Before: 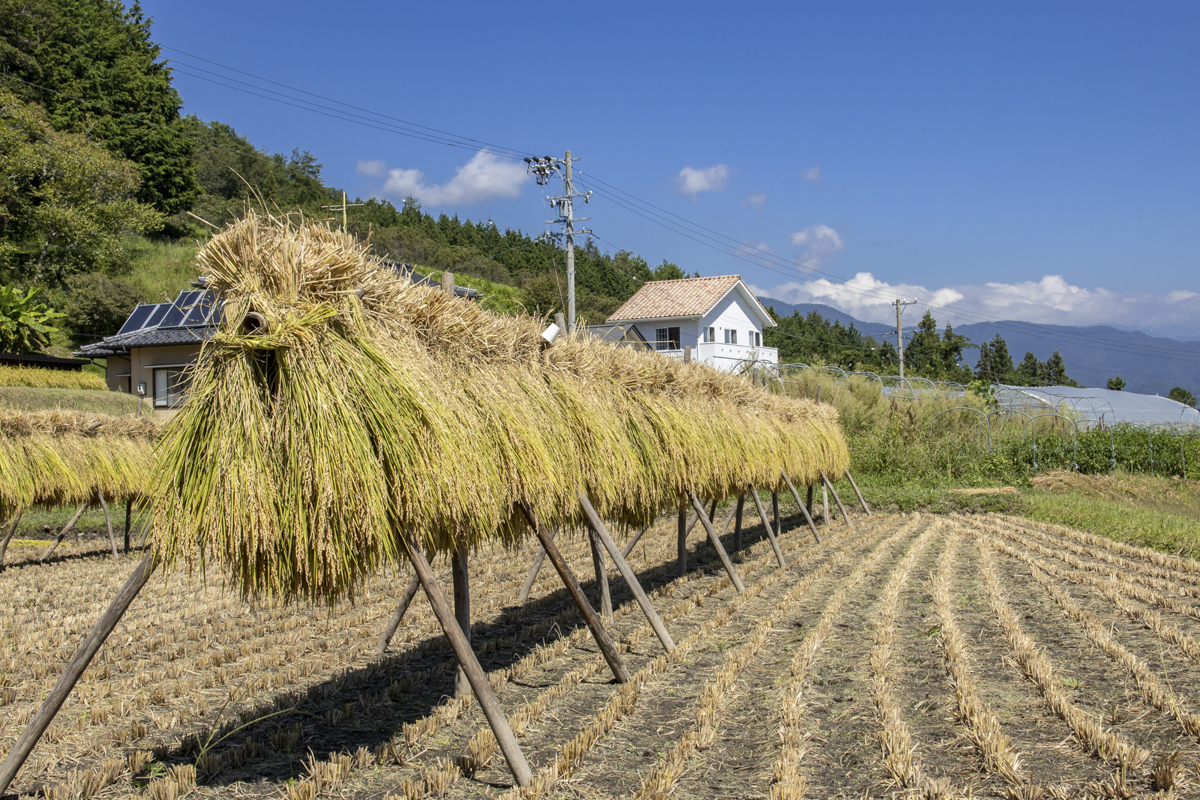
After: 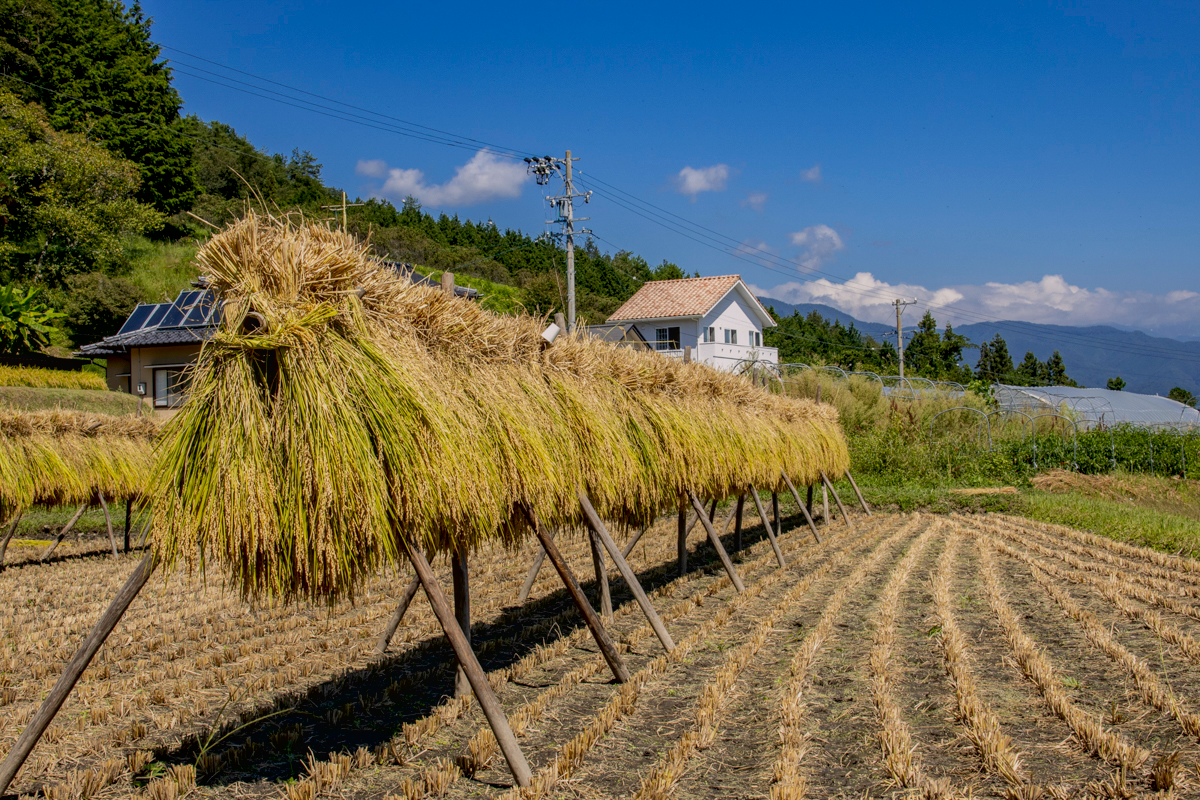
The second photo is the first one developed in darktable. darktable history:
local contrast: detail 110%
exposure: black level correction 0.011, exposure -0.478 EV, compensate highlight preservation false
color correction: highlights a* 3.22, highlights b* 1.93, saturation 1.19
contrast brightness saturation: contrast 0.07
tone equalizer: on, module defaults
